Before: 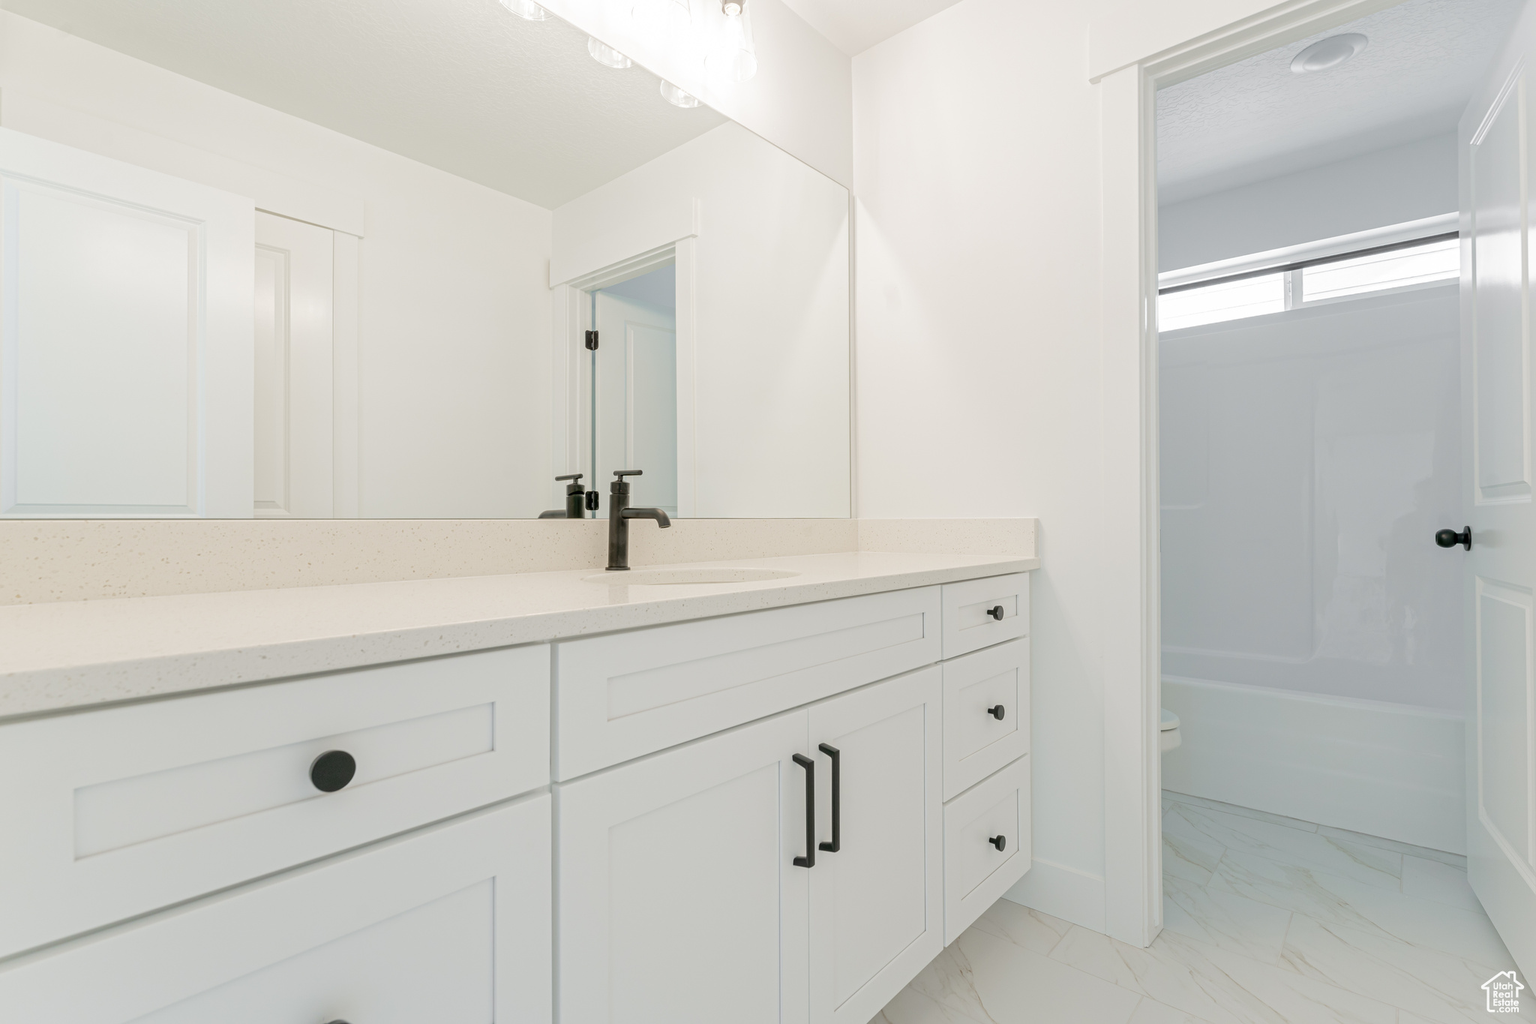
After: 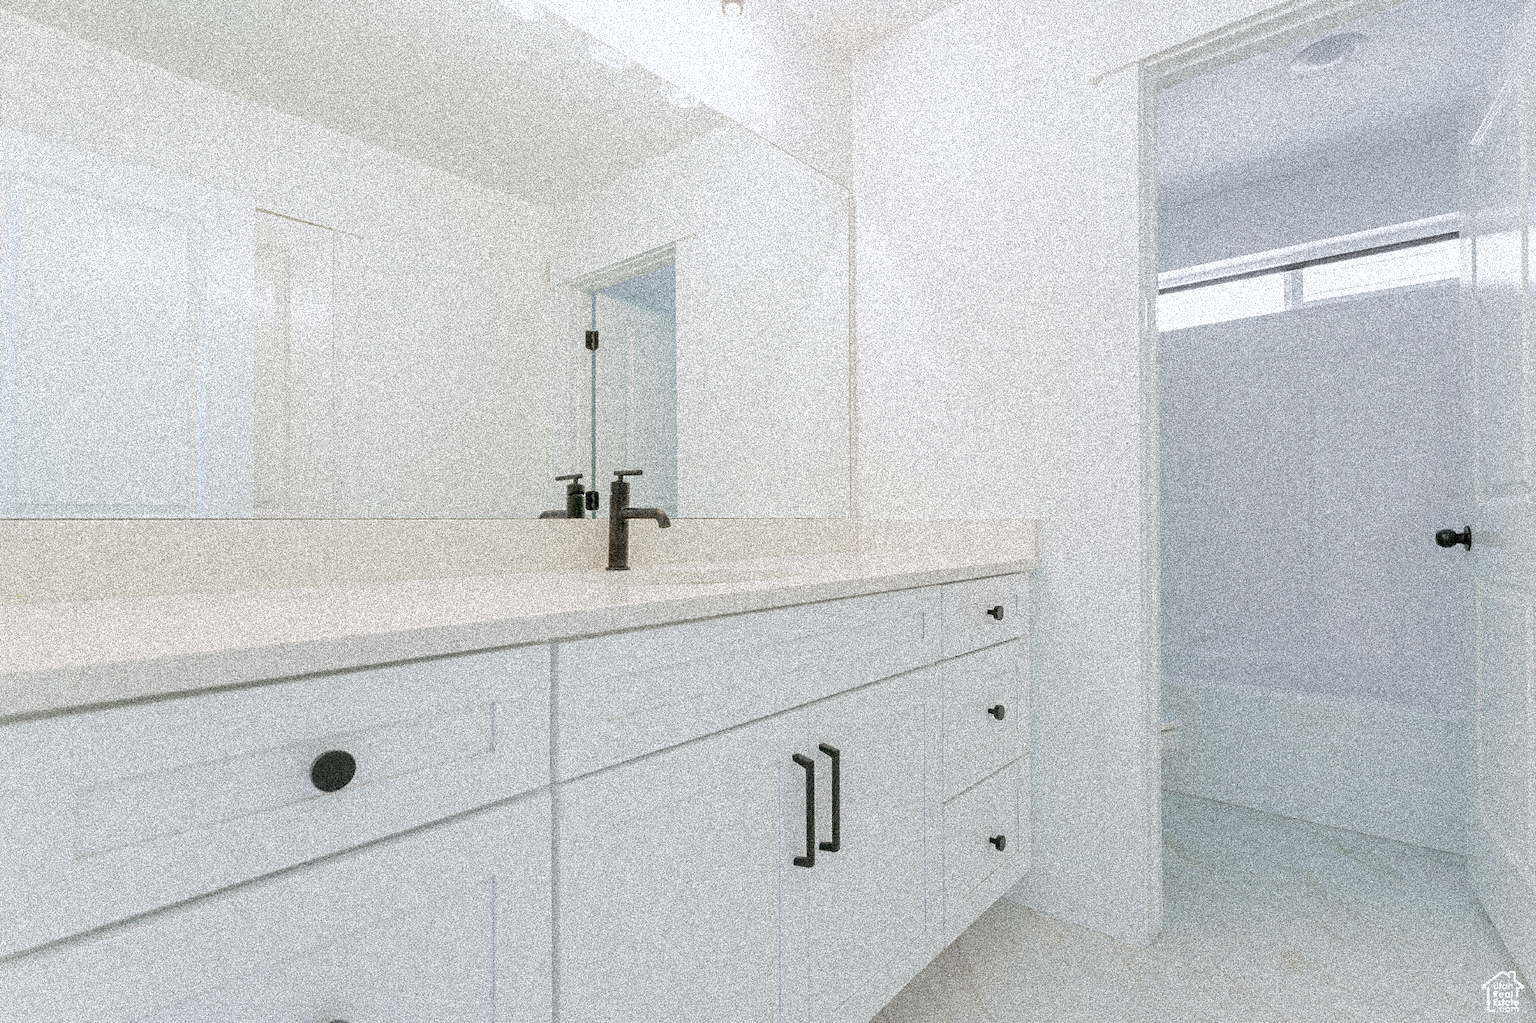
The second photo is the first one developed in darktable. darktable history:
white balance: red 0.983, blue 1.036
grain: coarseness 3.75 ISO, strength 100%, mid-tones bias 0%
